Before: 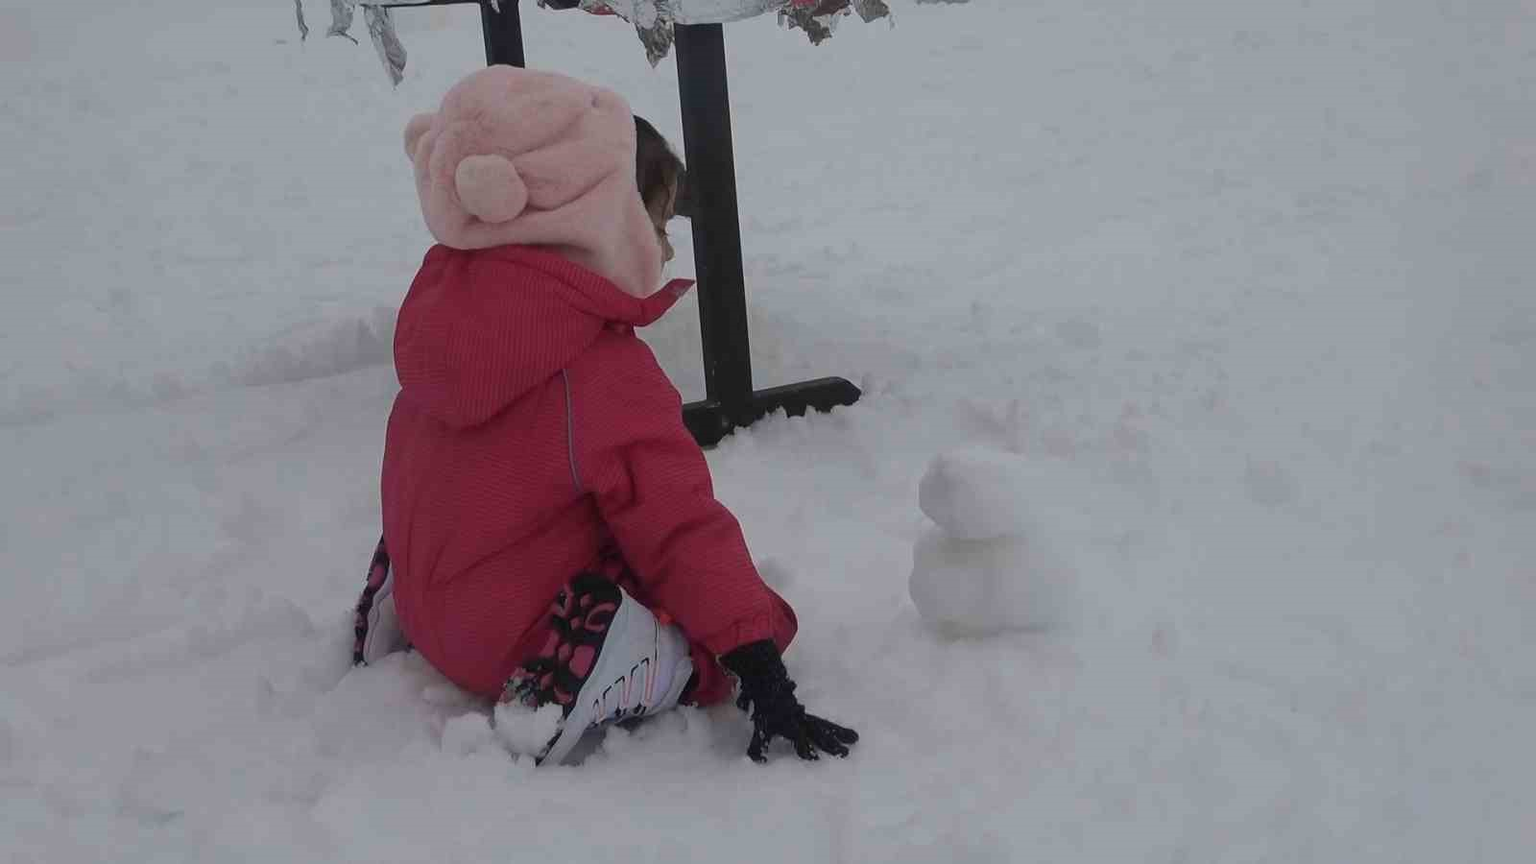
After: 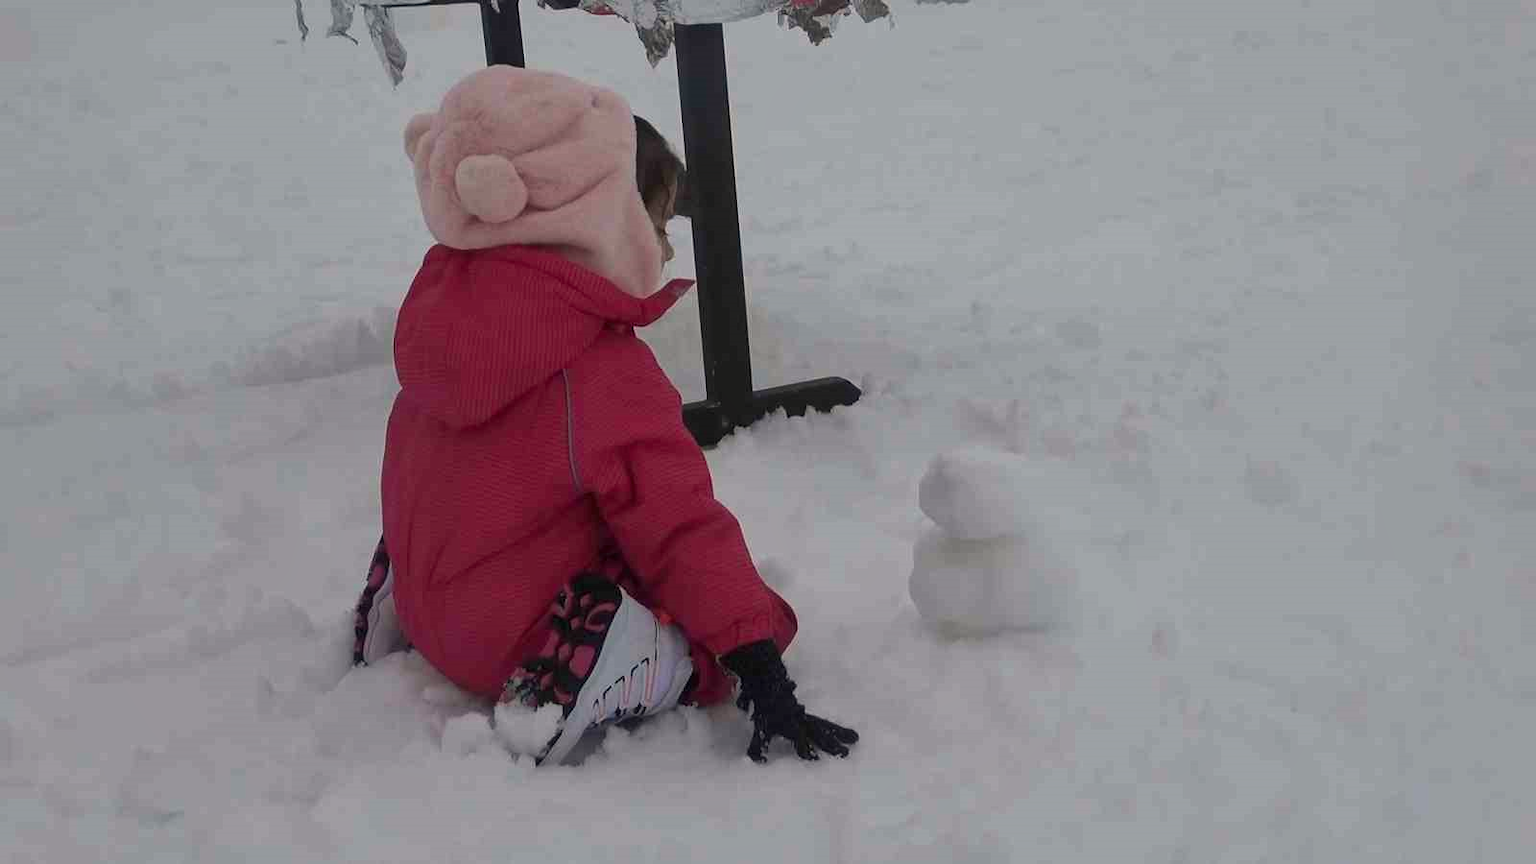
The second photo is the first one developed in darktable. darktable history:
local contrast: mode bilateral grid, contrast 20, coarseness 50, detail 120%, midtone range 0.2
color correction: highlights a* 0.816, highlights b* 2.78, saturation 1.1
